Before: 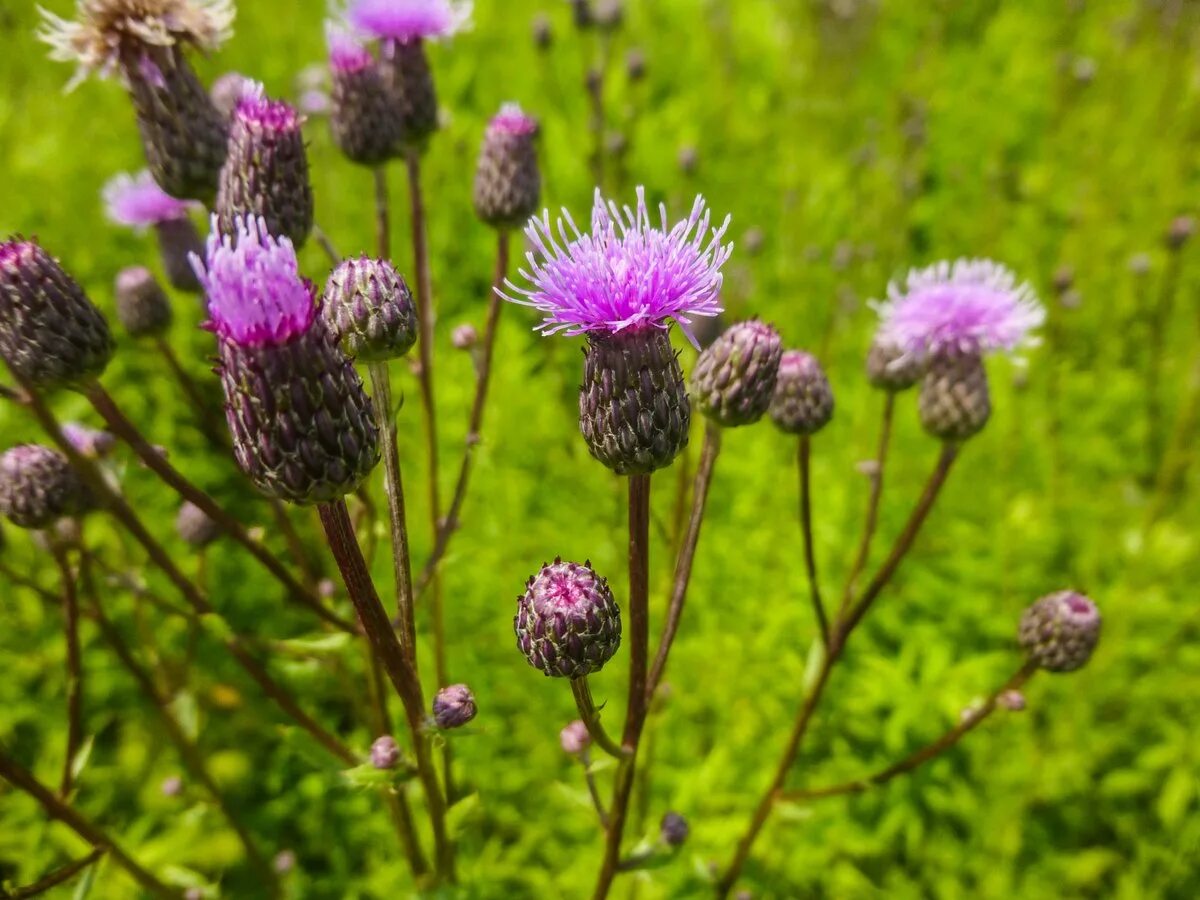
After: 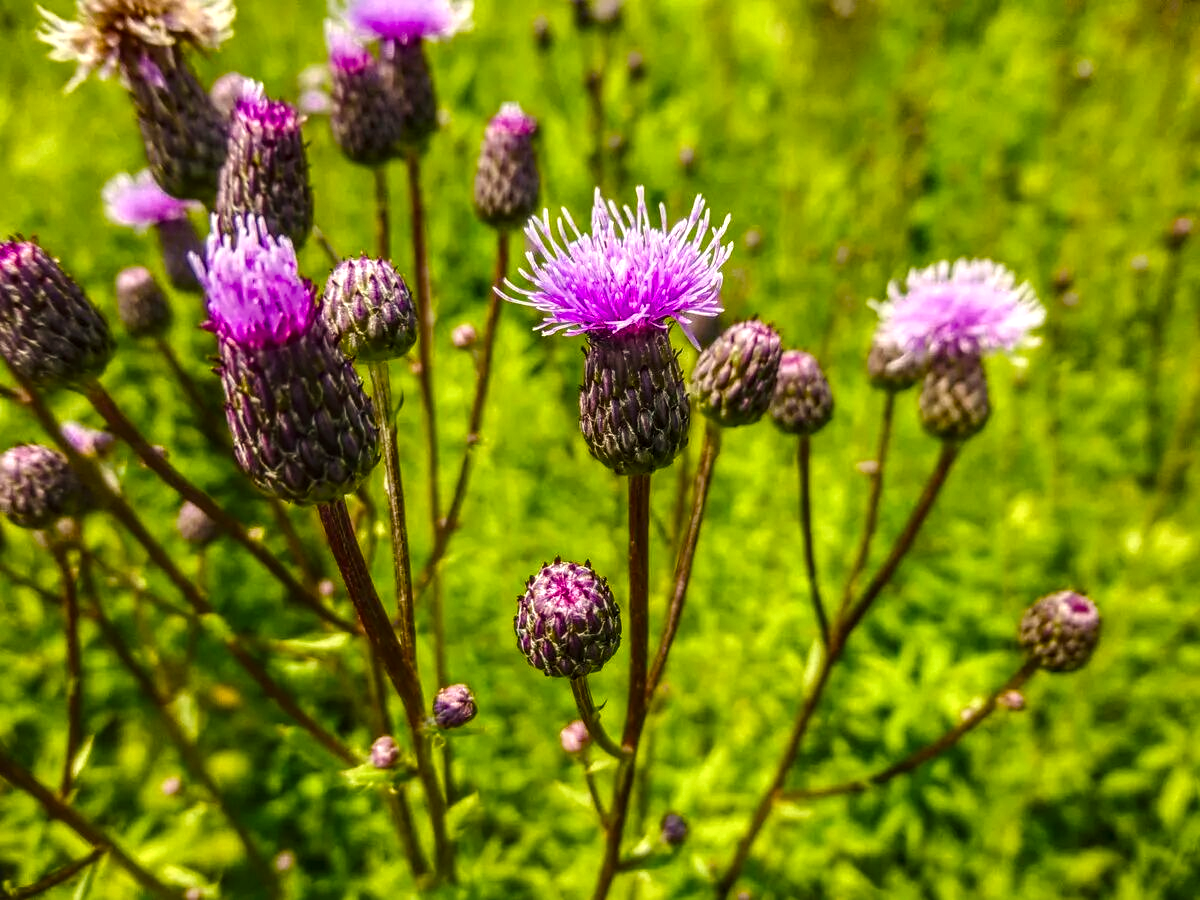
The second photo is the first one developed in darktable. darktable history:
local contrast: highlights 79%, shadows 56%, detail 175%, midtone range 0.428
sharpen: amount 0.2
white balance: emerald 1
color balance rgb: shadows lift › chroma 3%, shadows lift › hue 280.8°, power › hue 330°, highlights gain › chroma 3%, highlights gain › hue 75.6°, global offset › luminance 1.5%, perceptual saturation grading › global saturation 20%, perceptual saturation grading › highlights -25%, perceptual saturation grading › shadows 50%, global vibrance 30%
